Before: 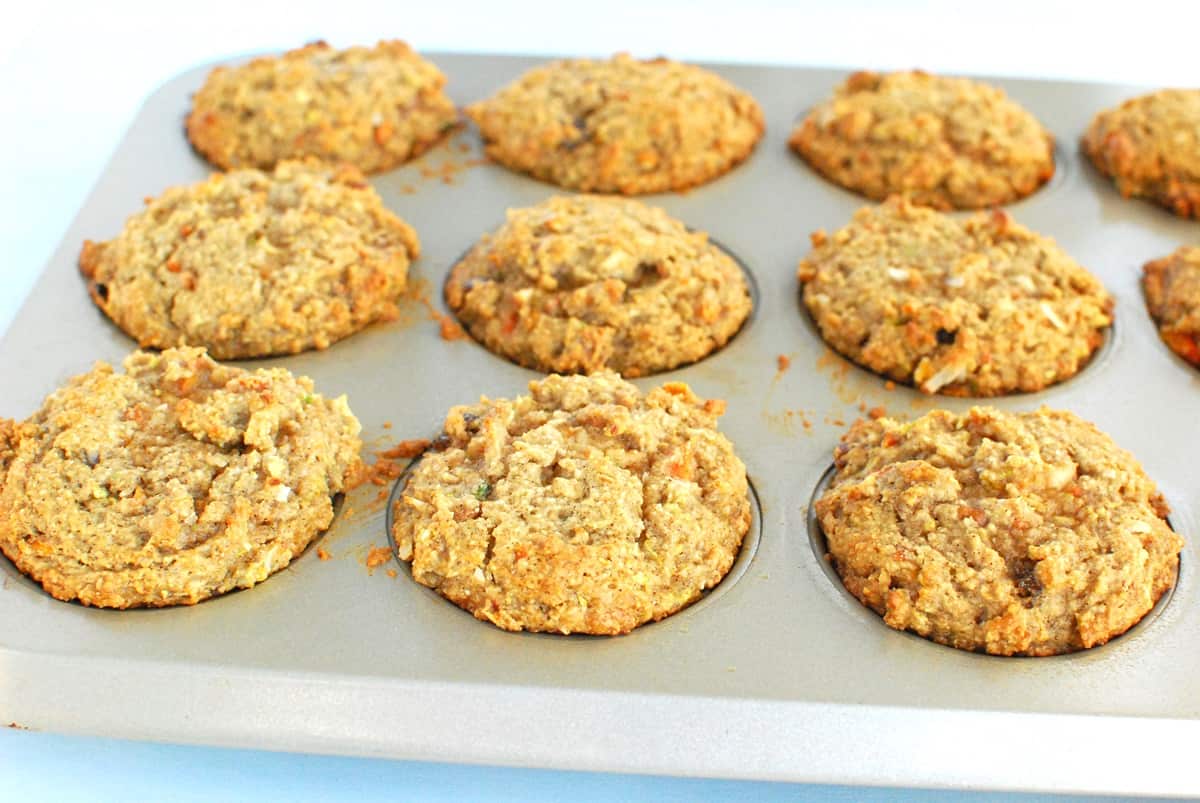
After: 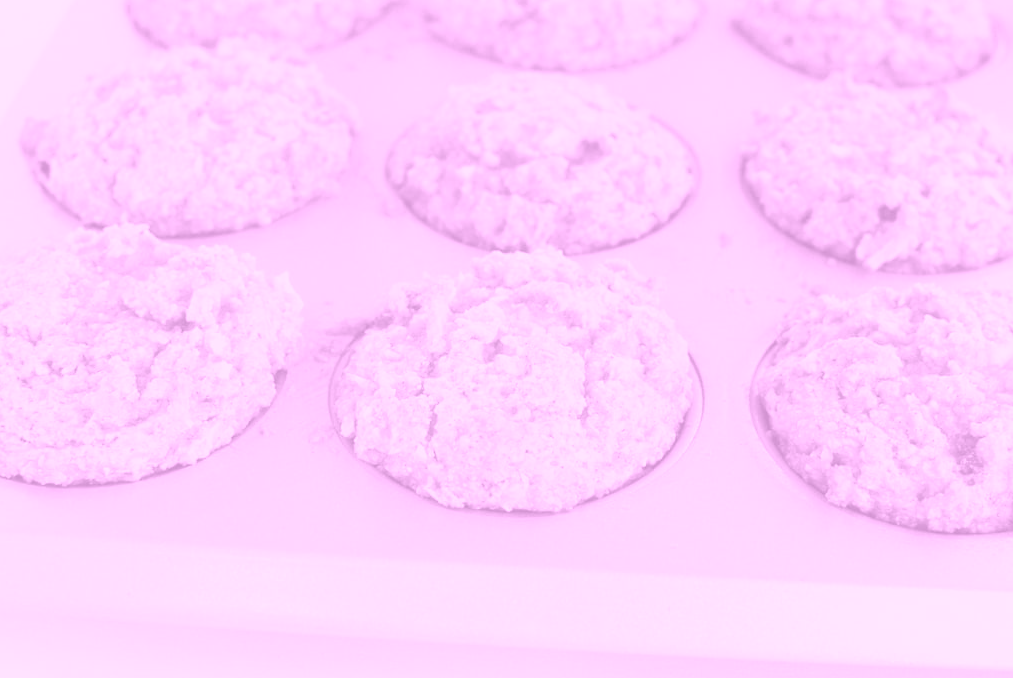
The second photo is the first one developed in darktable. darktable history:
crop and rotate: left 4.842%, top 15.51%, right 10.668%
colorize: hue 331.2°, saturation 75%, source mix 30.28%, lightness 70.52%, version 1
